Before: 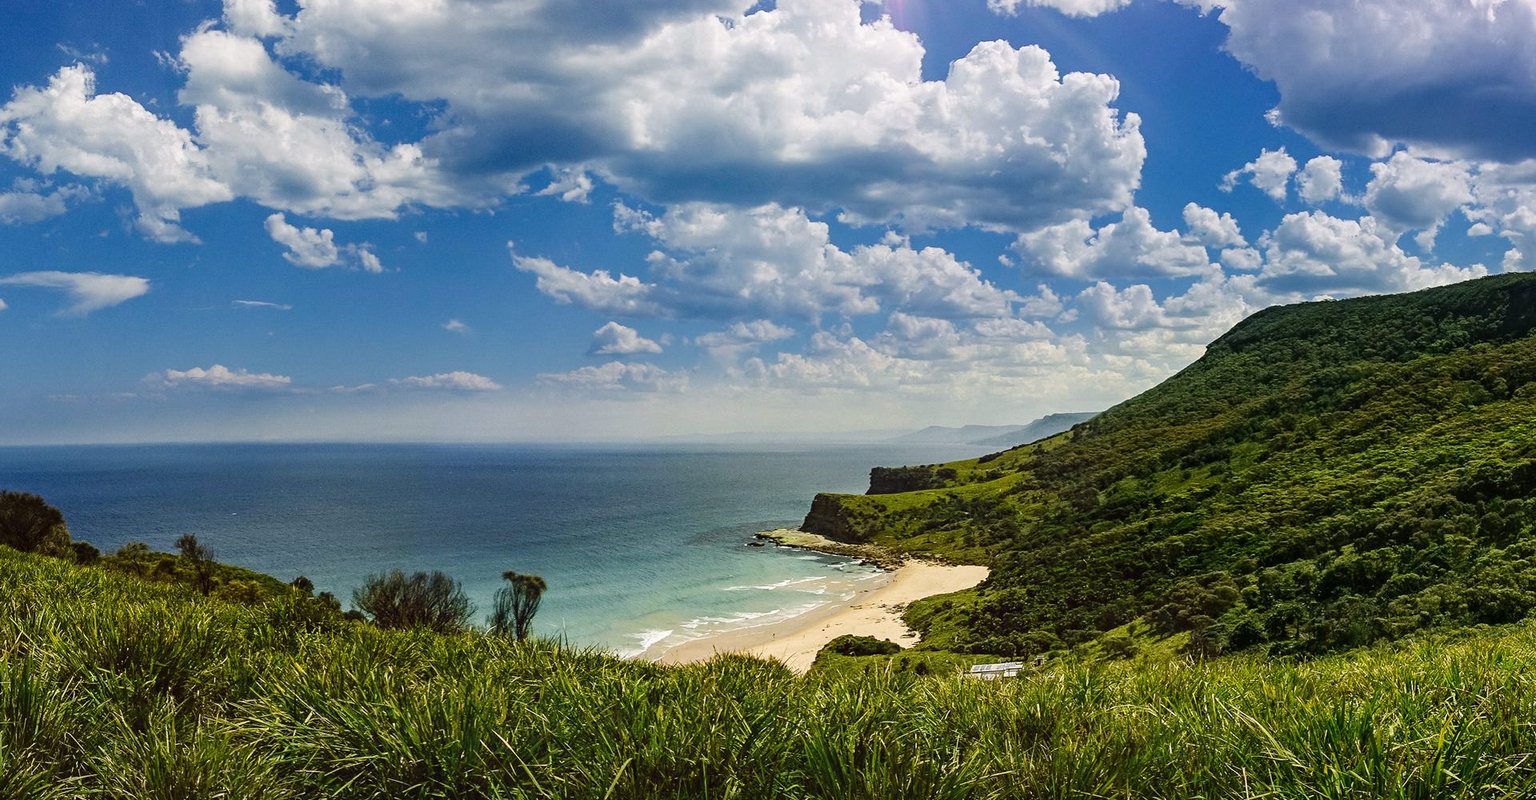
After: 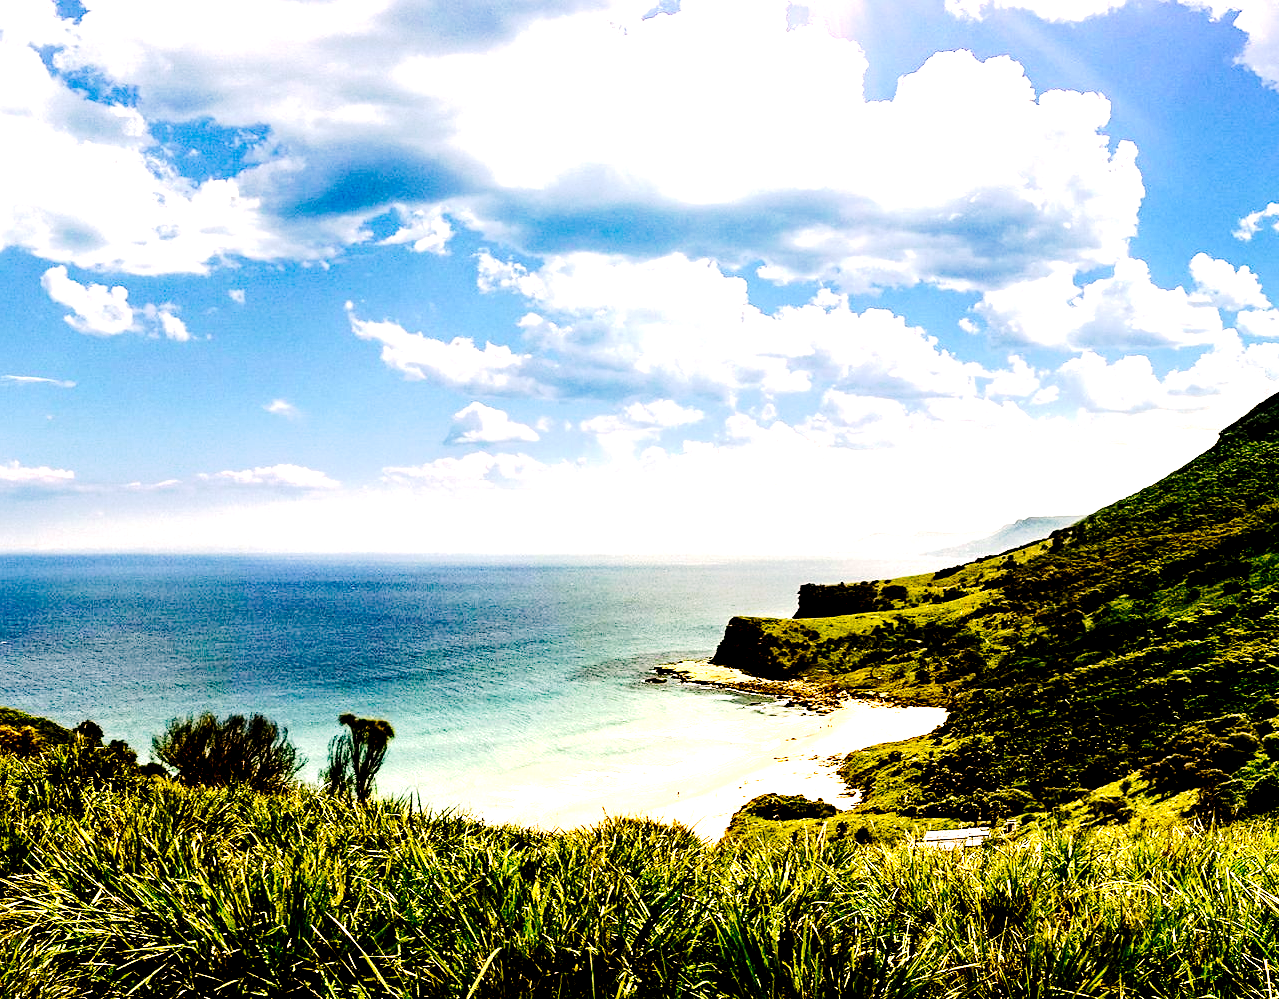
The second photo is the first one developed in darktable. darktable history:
velvia: on, module defaults
tone curve: curves: ch0 [(0, 0) (0.003, 0.023) (0.011, 0.029) (0.025, 0.037) (0.044, 0.047) (0.069, 0.057) (0.1, 0.075) (0.136, 0.103) (0.177, 0.145) (0.224, 0.193) (0.277, 0.266) (0.335, 0.362) (0.399, 0.473) (0.468, 0.569) (0.543, 0.655) (0.623, 0.73) (0.709, 0.804) (0.801, 0.874) (0.898, 0.924) (1, 1)], preserve colors none
white balance: red 1.127, blue 0.943
crop and rotate: left 15.055%, right 18.278%
tone equalizer: -8 EV -0.75 EV, -7 EV -0.7 EV, -6 EV -0.6 EV, -5 EV -0.4 EV, -3 EV 0.4 EV, -2 EV 0.6 EV, -1 EV 0.7 EV, +0 EV 0.75 EV, edges refinement/feathering 500, mask exposure compensation -1.57 EV, preserve details no
exposure: black level correction 0.035, exposure 0.9 EV, compensate highlight preservation false
